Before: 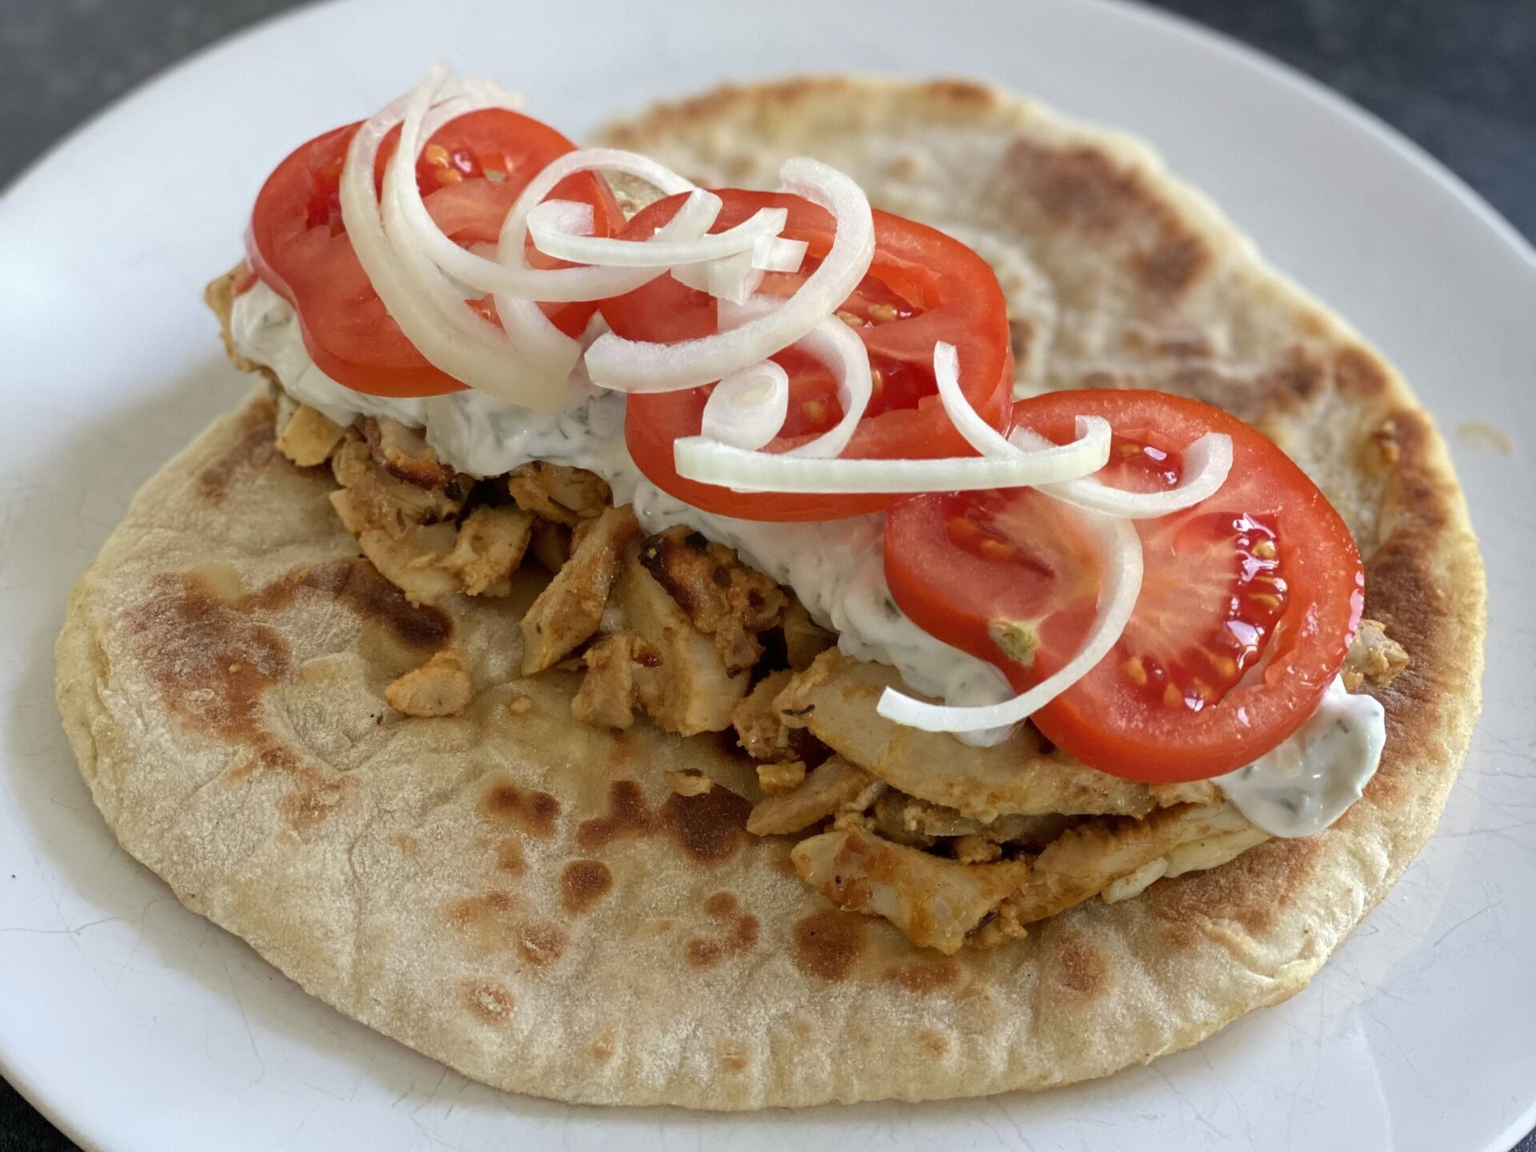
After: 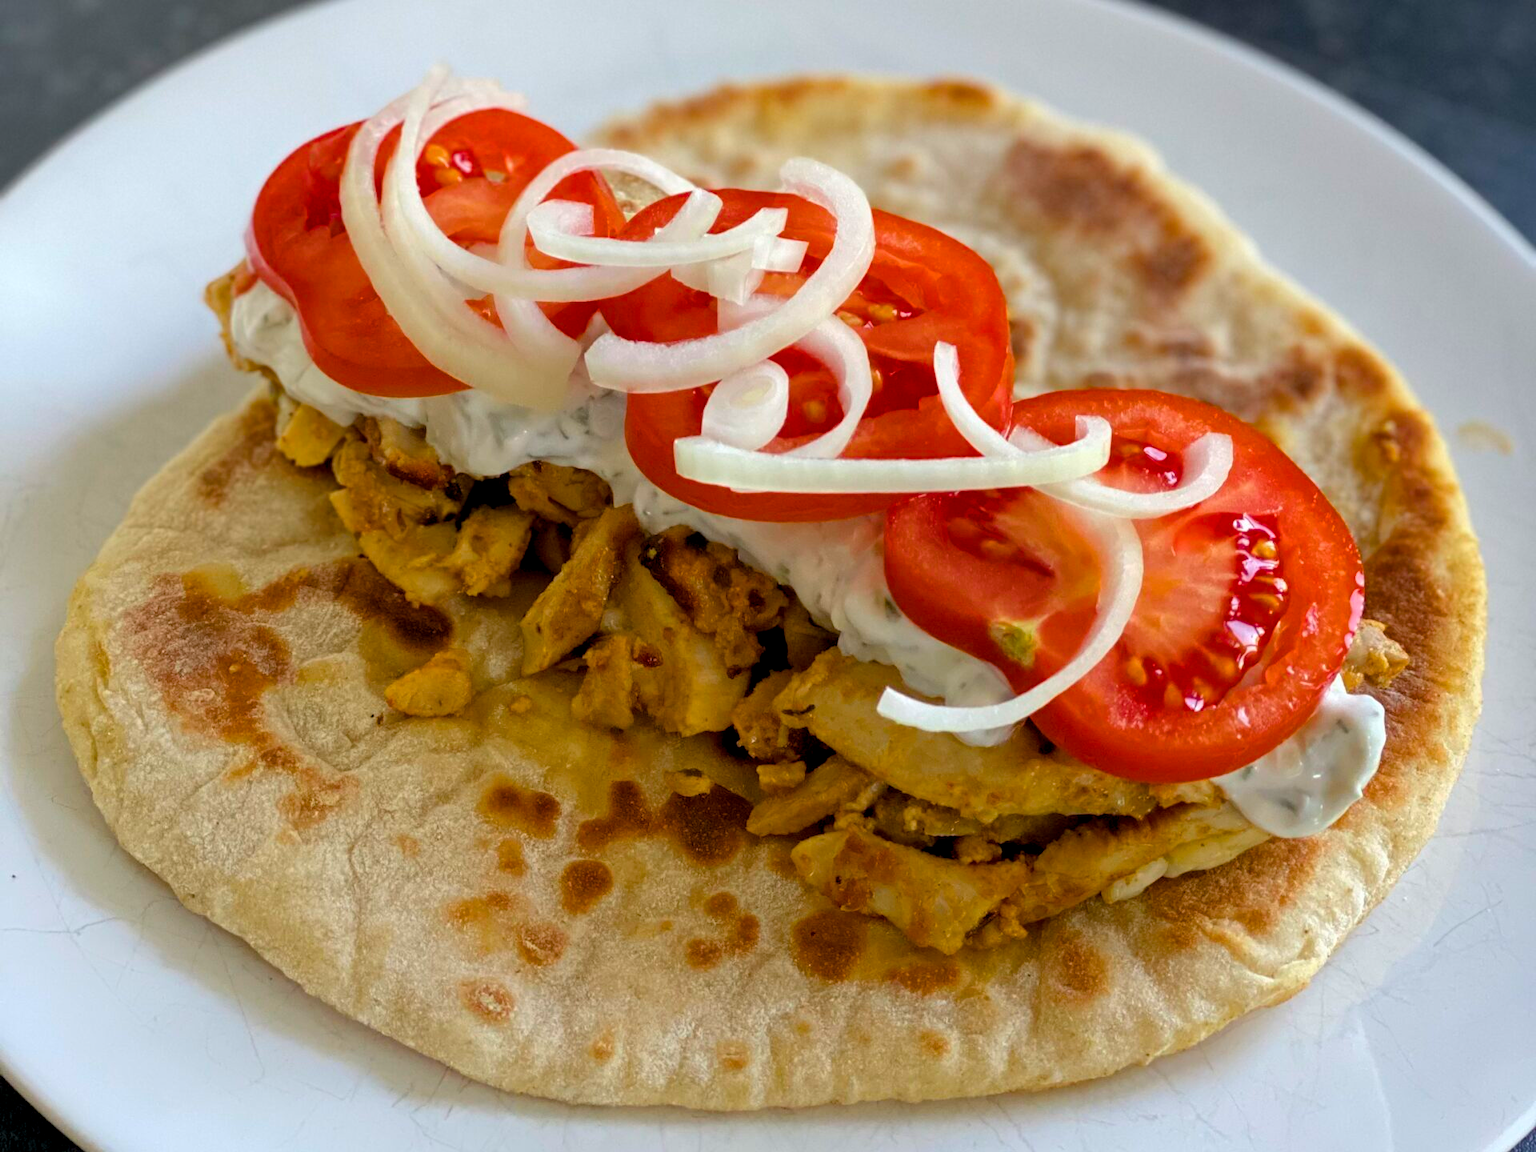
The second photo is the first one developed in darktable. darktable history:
color balance rgb: global offset › luminance -0.475%, perceptual saturation grading › global saturation 35.885%
